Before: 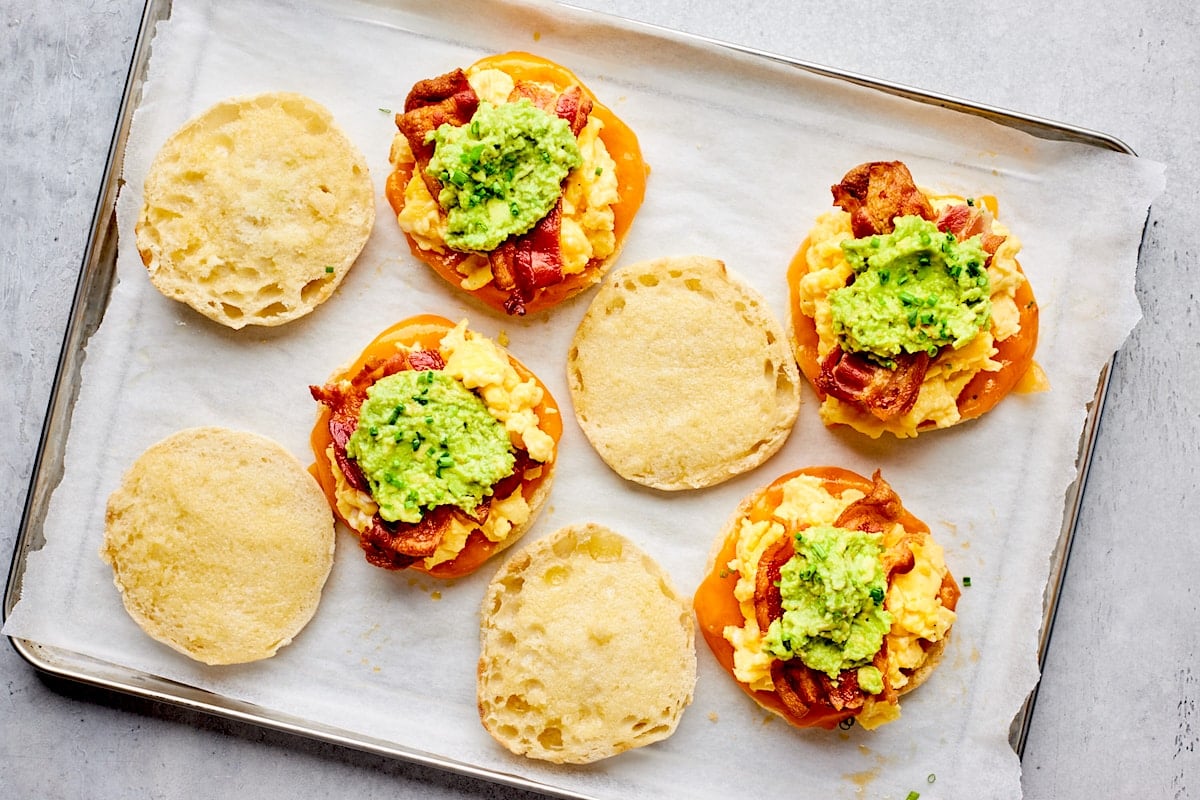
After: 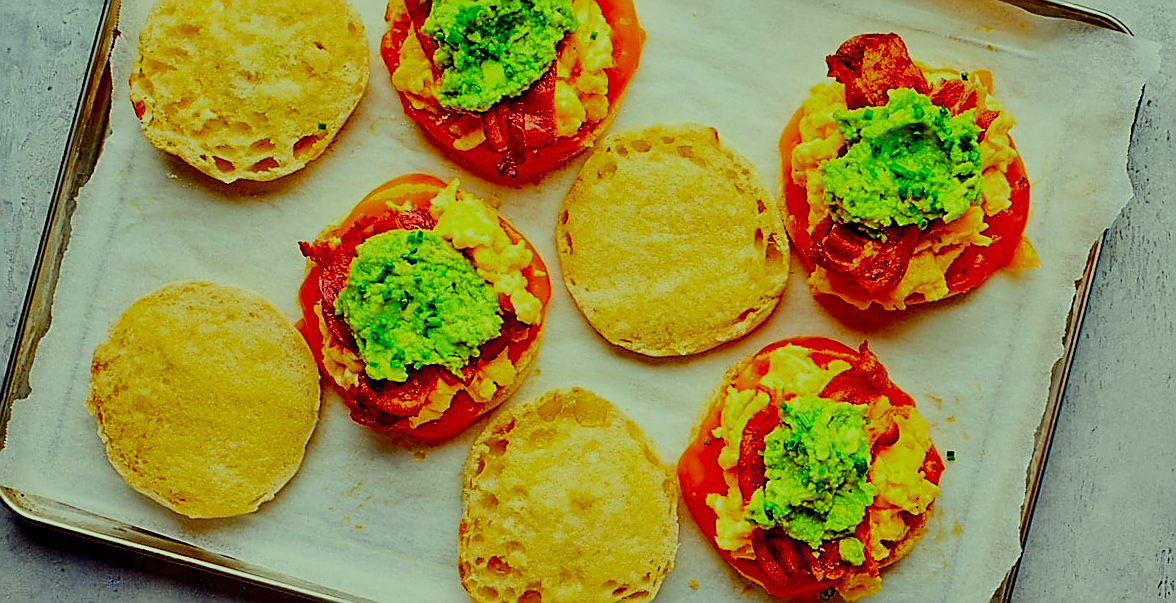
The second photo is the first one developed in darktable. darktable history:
rotate and perspective: rotation 1.57°, crop left 0.018, crop right 0.982, crop top 0.039, crop bottom 0.961
exposure: black level correction 0, exposure 0.5 EV, compensate exposure bias true, compensate highlight preservation false
contrast brightness saturation: contrast 0.09, brightness -0.59, saturation 0.17
color balance rgb: perceptual saturation grading › global saturation 3.7%, global vibrance 5.56%, contrast 3.24%
sharpen: radius 1.4, amount 1.25, threshold 0.7
color correction: highlights a* -10.77, highlights b* 9.8, saturation 1.72
filmic rgb: black relative exposure -7.32 EV, white relative exposure 5.09 EV, hardness 3.2
crop and rotate: top 15.774%, bottom 5.506%
